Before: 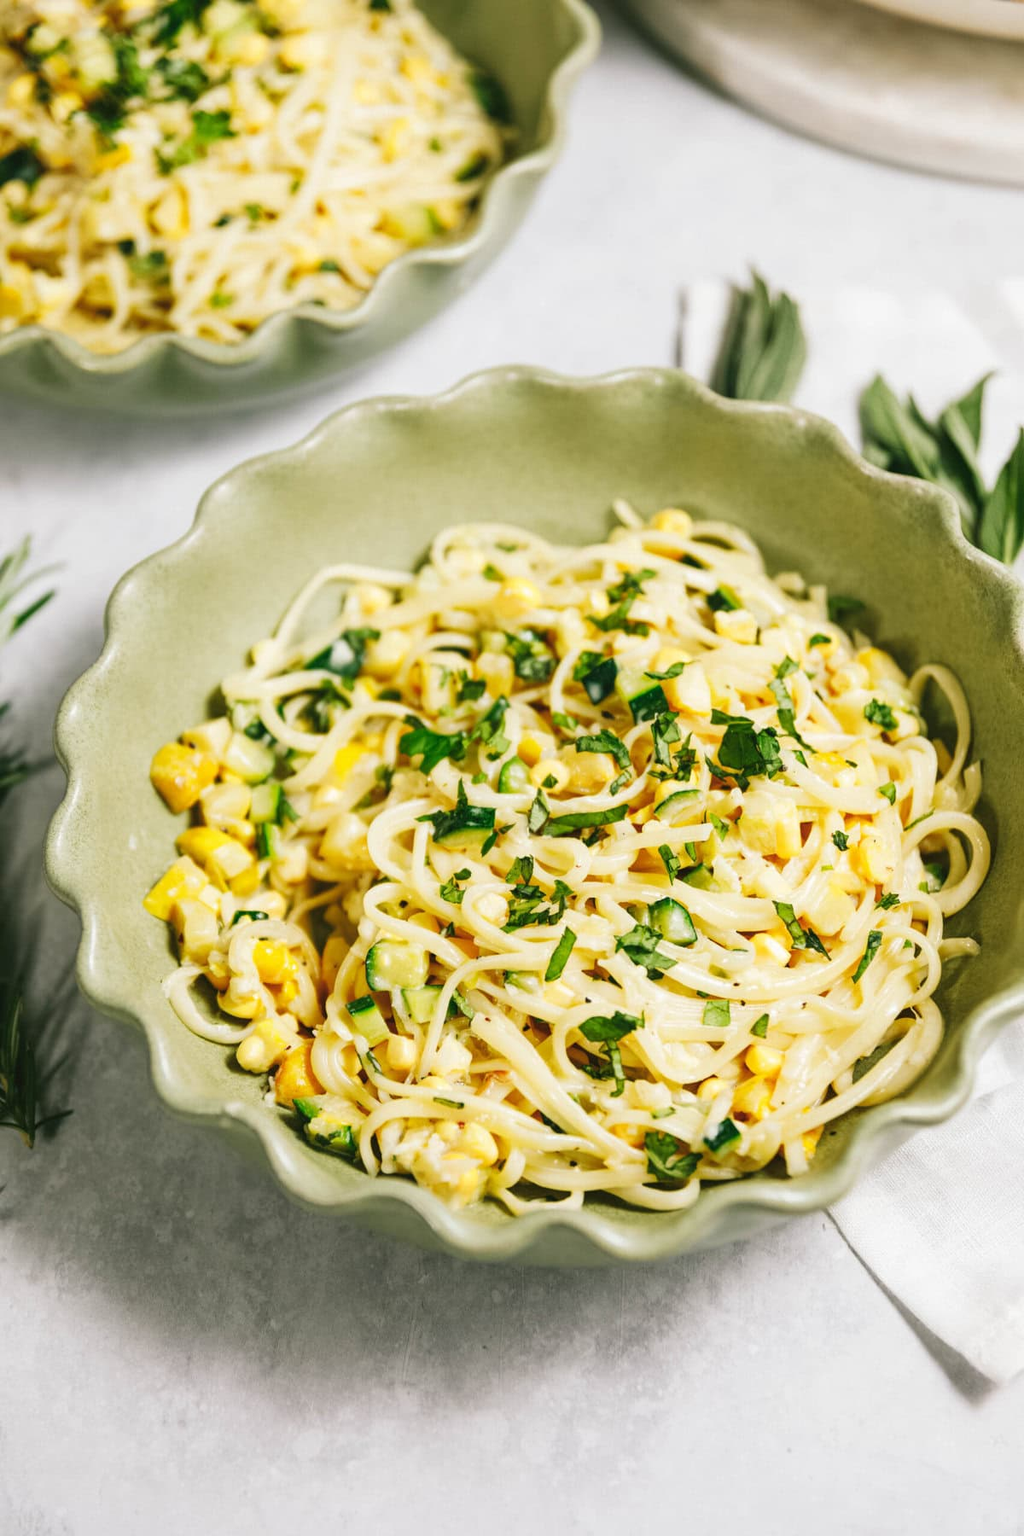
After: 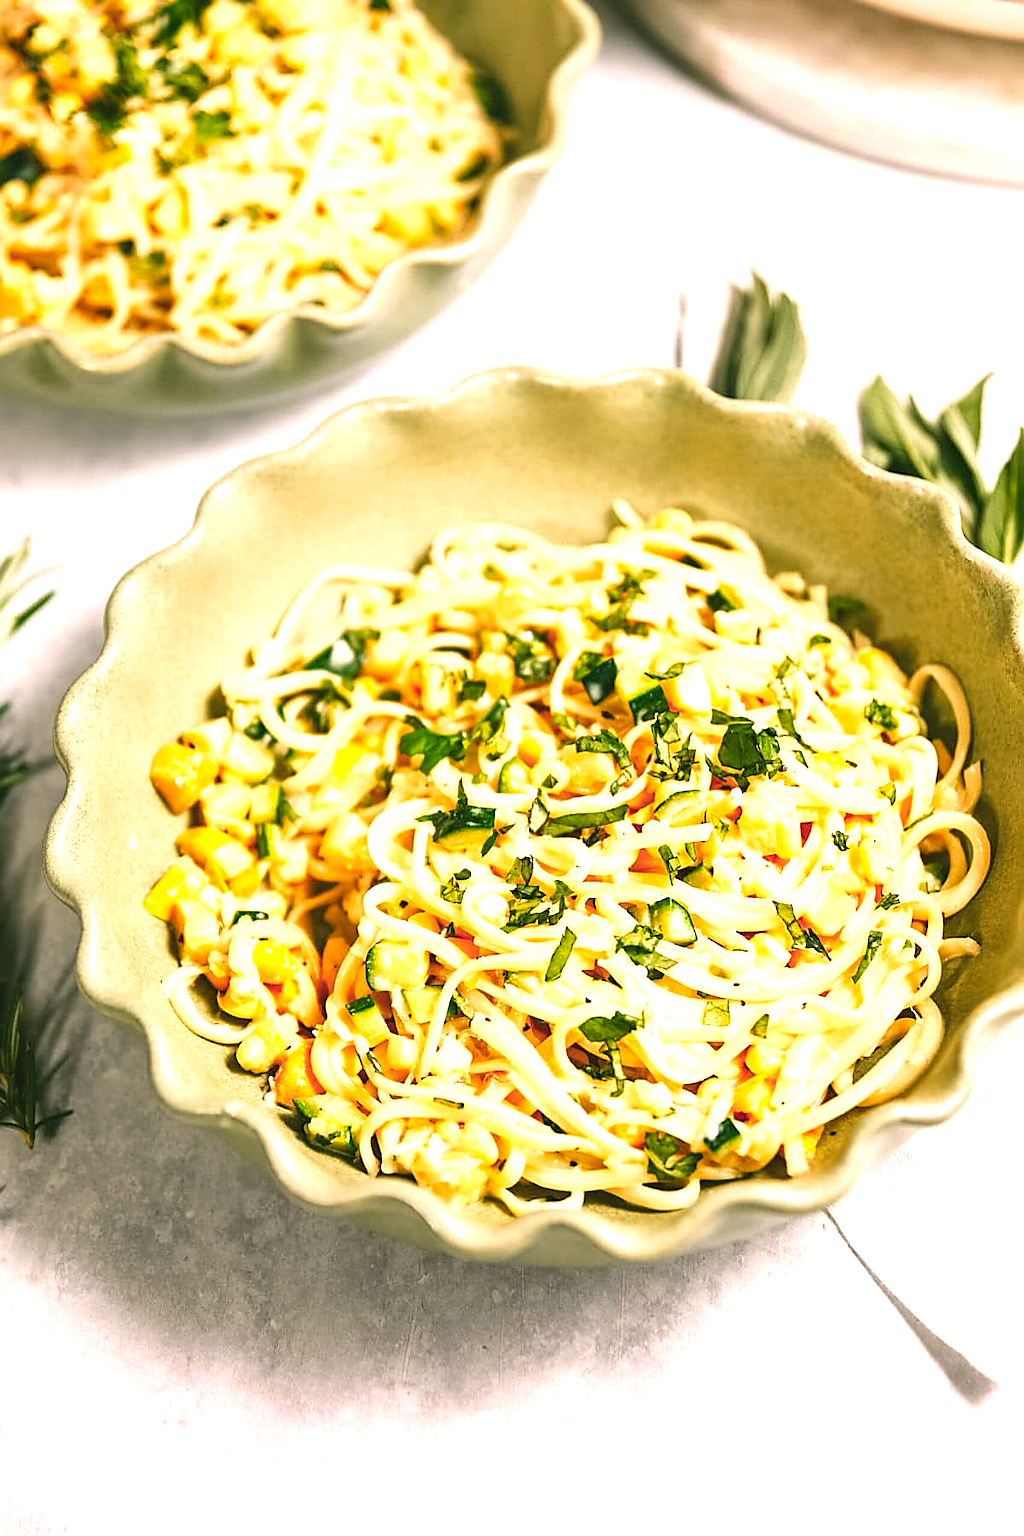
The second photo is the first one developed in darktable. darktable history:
sharpen: radius 1.417, amount 1.243, threshold 0.666
color balance rgb: perceptual saturation grading › global saturation 0.272%
local contrast: mode bilateral grid, contrast 21, coarseness 51, detail 120%, midtone range 0.2
exposure: exposure 0.753 EV, compensate exposure bias true, compensate highlight preservation false
color zones: curves: ch1 [(0.235, 0.558) (0.75, 0.5)]; ch2 [(0.25, 0.462) (0.749, 0.457)]
color correction: highlights a* 5.76, highlights b* 4.77
